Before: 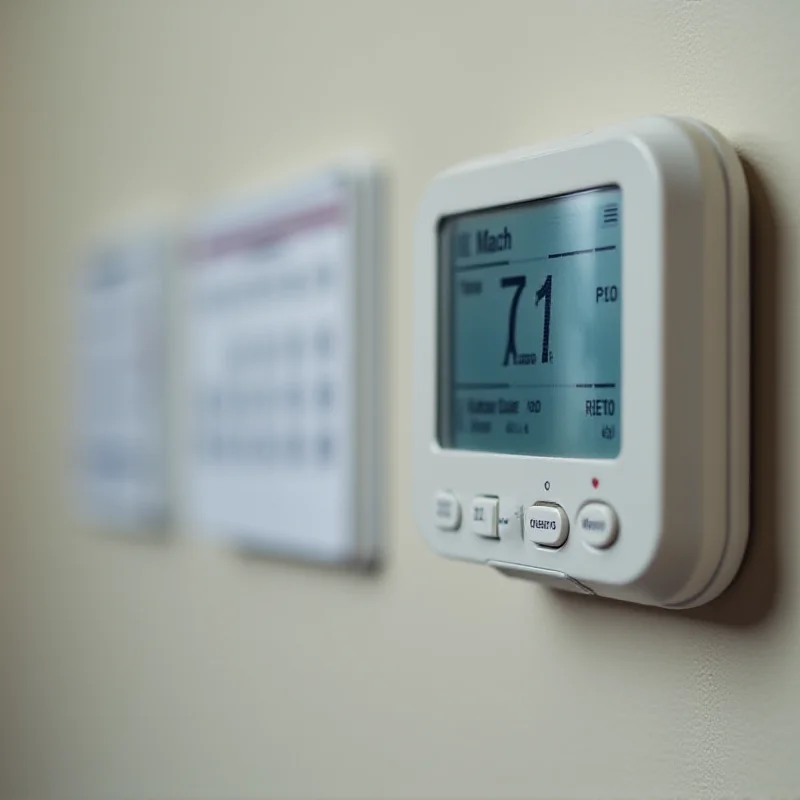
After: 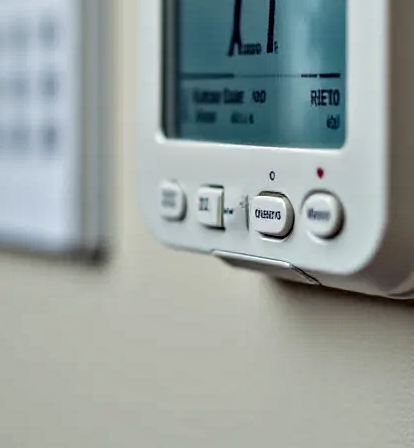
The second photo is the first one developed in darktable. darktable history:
contrast equalizer: octaves 7, y [[0.6 ×6], [0.55 ×6], [0 ×6], [0 ×6], [0 ×6]]
local contrast: on, module defaults
crop: left 34.479%, top 38.822%, right 13.718%, bottom 5.172%
